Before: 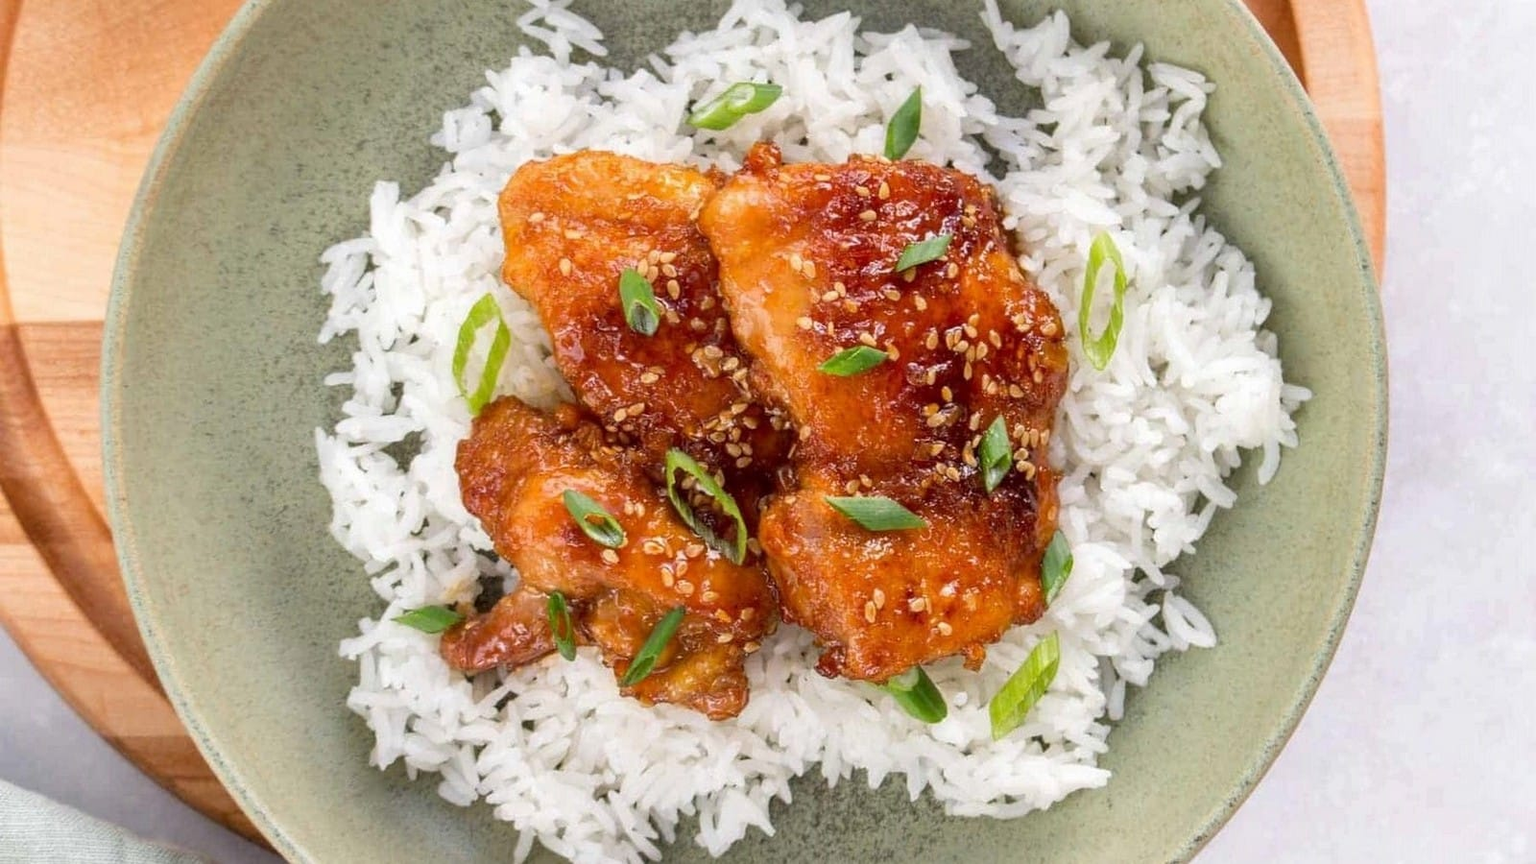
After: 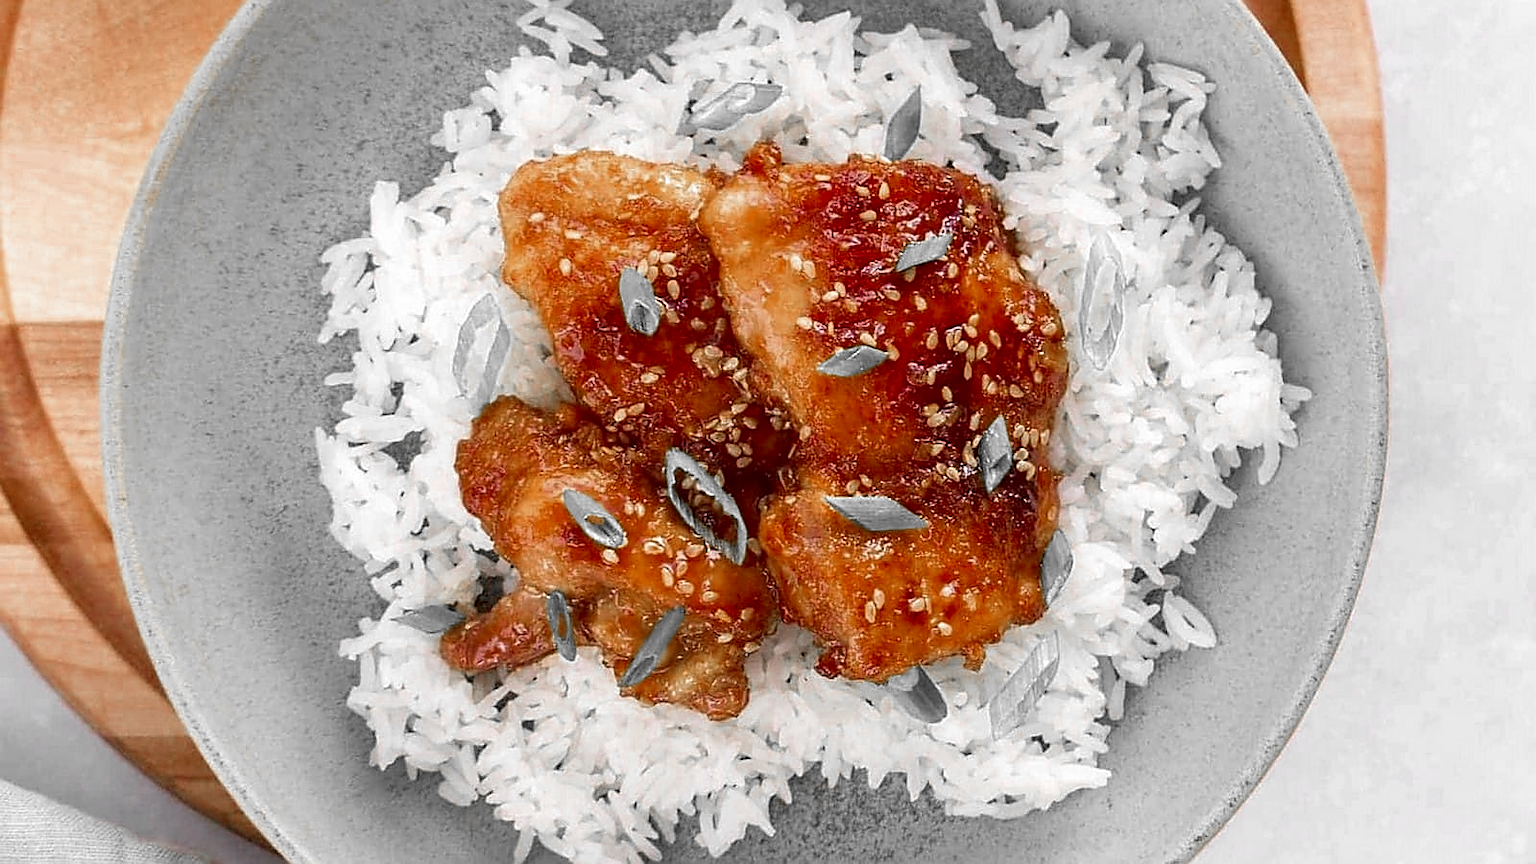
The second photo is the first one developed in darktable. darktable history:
sharpen: radius 1.4, amount 1.25, threshold 0.7
color zones: curves: ch0 [(0, 0.497) (0.096, 0.361) (0.221, 0.538) (0.429, 0.5) (0.571, 0.5) (0.714, 0.5) (0.857, 0.5) (1, 0.497)]; ch1 [(0, 0.5) (0.143, 0.5) (0.257, -0.002) (0.429, 0.04) (0.571, -0.001) (0.714, -0.015) (0.857, 0.024) (1, 0.5)]
